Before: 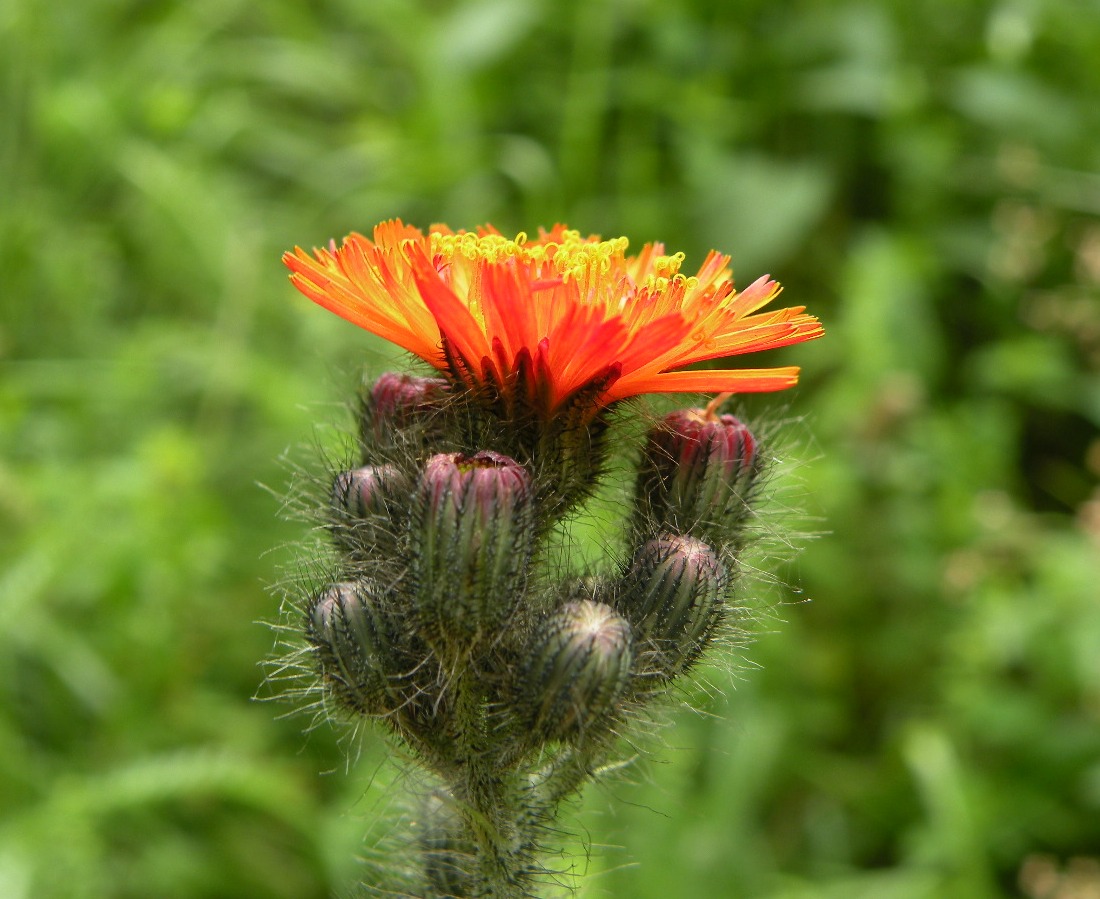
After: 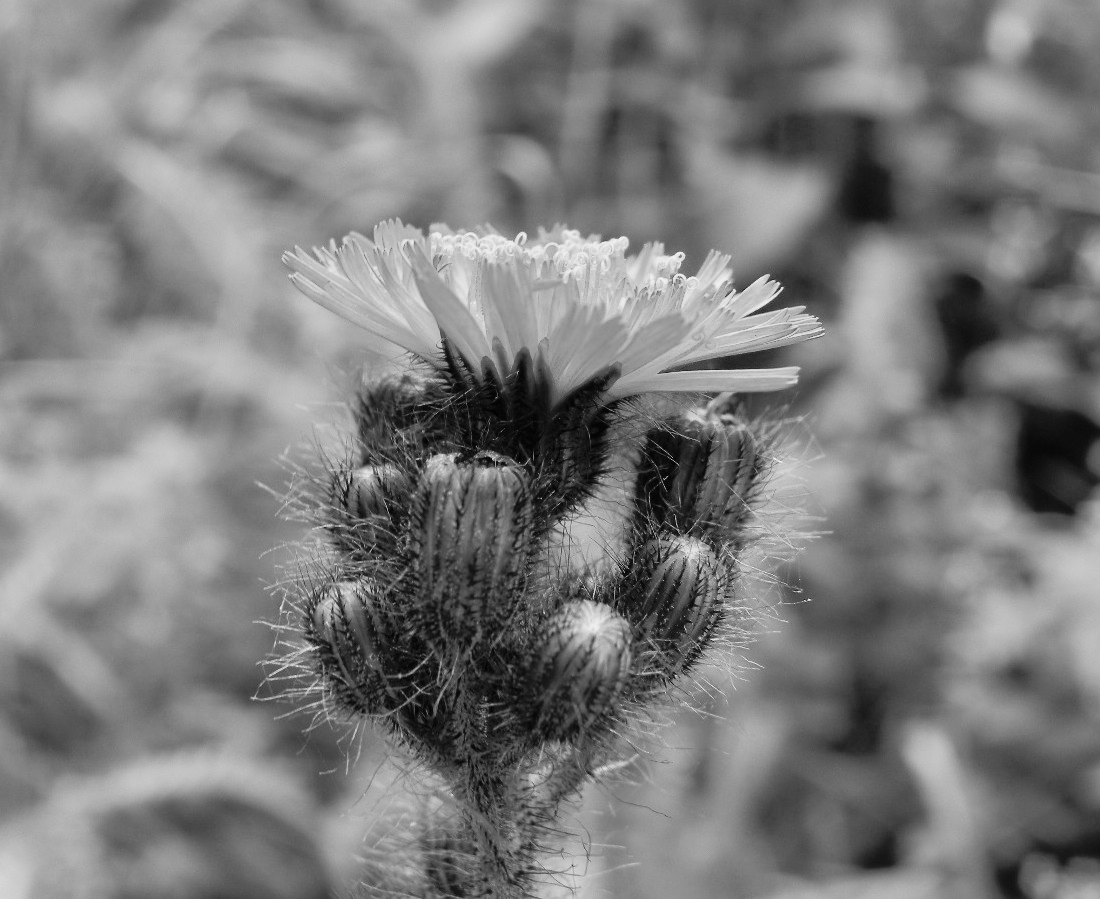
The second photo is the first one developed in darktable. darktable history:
monochrome: on, module defaults
tone curve: curves: ch0 [(0, 0) (0.105, 0.044) (0.195, 0.128) (0.283, 0.283) (0.384, 0.404) (0.485, 0.531) (0.635, 0.7) (0.832, 0.858) (1, 0.977)]; ch1 [(0, 0) (0.161, 0.092) (0.35, 0.33) (0.379, 0.401) (0.448, 0.478) (0.498, 0.503) (0.531, 0.537) (0.586, 0.563) (0.687, 0.648) (1, 1)]; ch2 [(0, 0) (0.359, 0.372) (0.437, 0.437) (0.483, 0.484) (0.53, 0.515) (0.556, 0.553) (0.635, 0.589) (1, 1)], color space Lab, independent channels, preserve colors none
